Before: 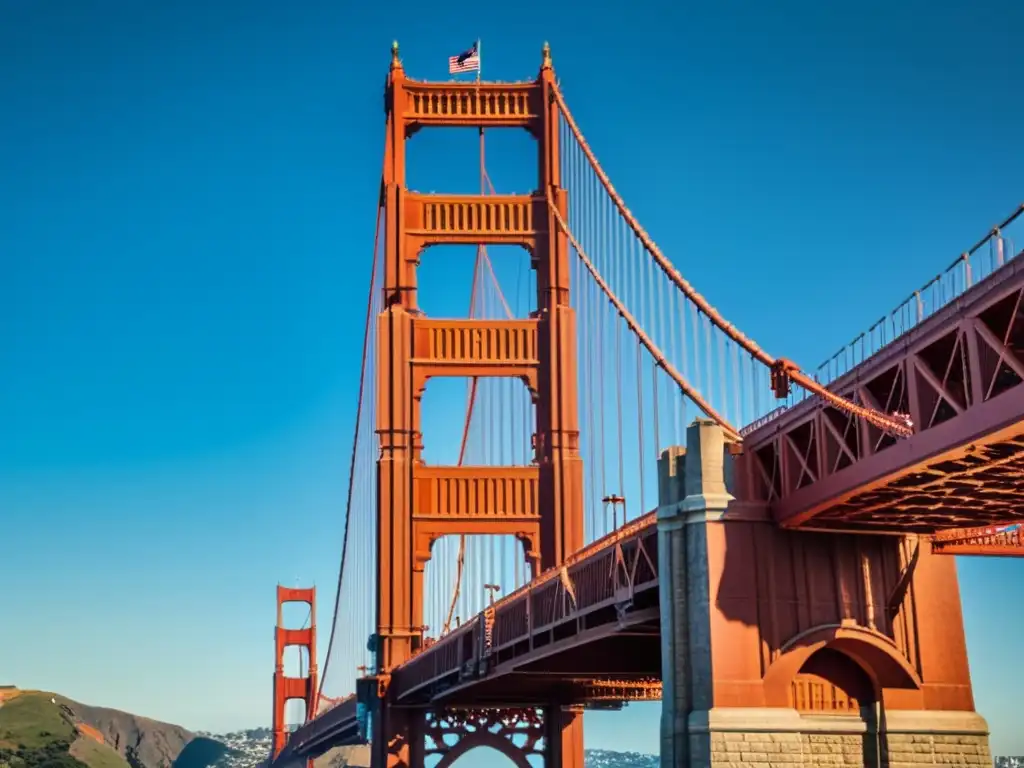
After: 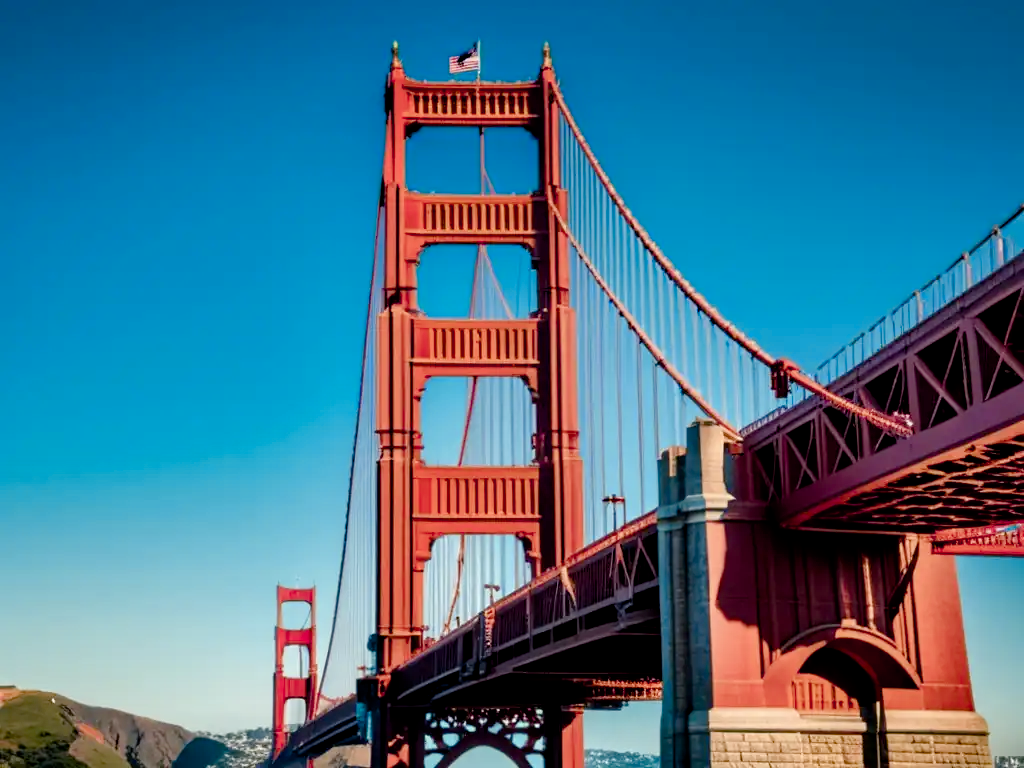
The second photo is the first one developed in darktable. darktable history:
exposure: black level correction 0.009, exposure -0.626 EV, compensate highlight preservation false
color balance rgb: shadows lift › chroma 1.357%, shadows lift › hue 261.47°, perceptual saturation grading › global saturation 20%, perceptual saturation grading › highlights -50.559%, perceptual saturation grading › shadows 30.632%, hue shift -8.42°
tone equalizer: -8 EV -0.738 EV, -7 EV -0.694 EV, -6 EV -0.616 EV, -5 EV -0.424 EV, -3 EV 0.37 EV, -2 EV 0.6 EV, -1 EV 0.699 EV, +0 EV 0.758 EV
